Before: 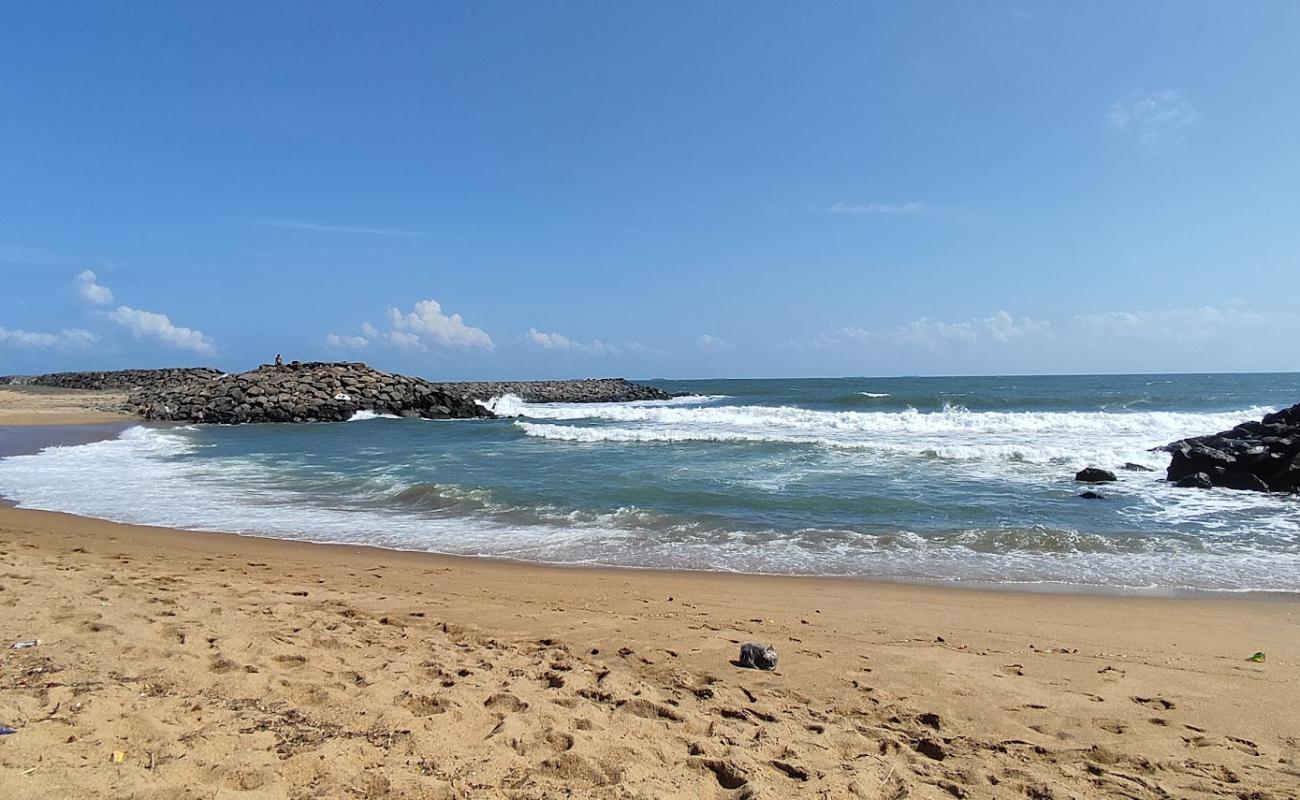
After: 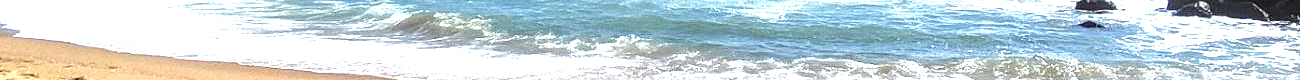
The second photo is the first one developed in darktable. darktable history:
crop and rotate: top 59.084%, bottom 30.916%
exposure: black level correction 0, exposure 1.5 EV, compensate highlight preservation false
local contrast: detail 130%
